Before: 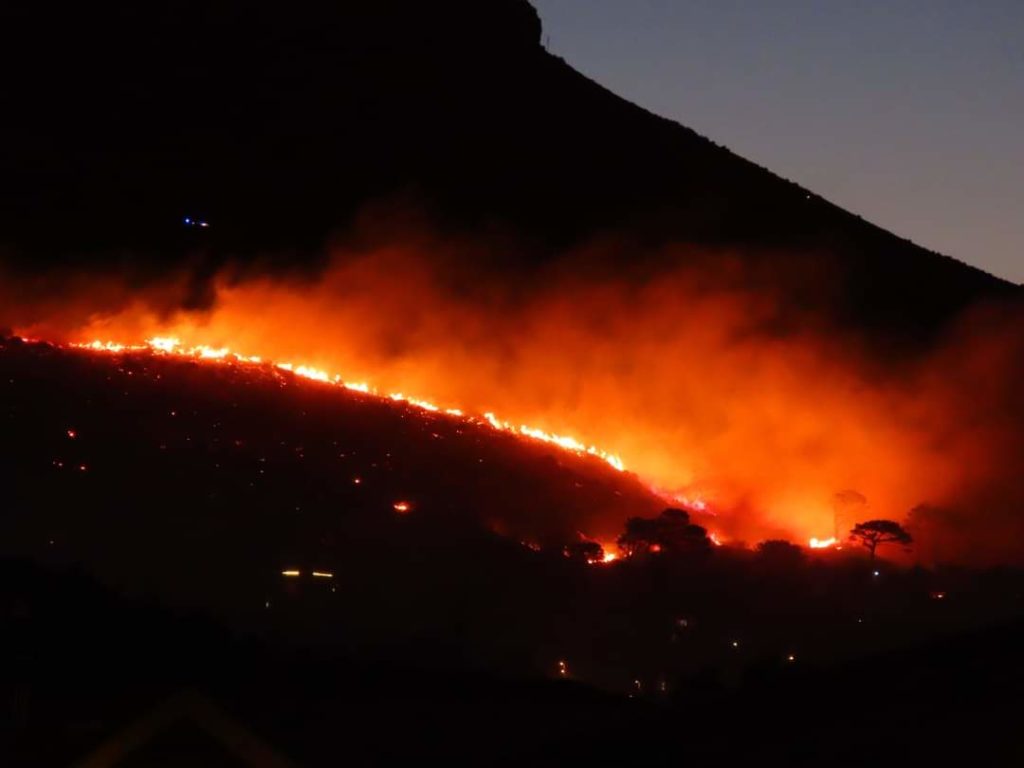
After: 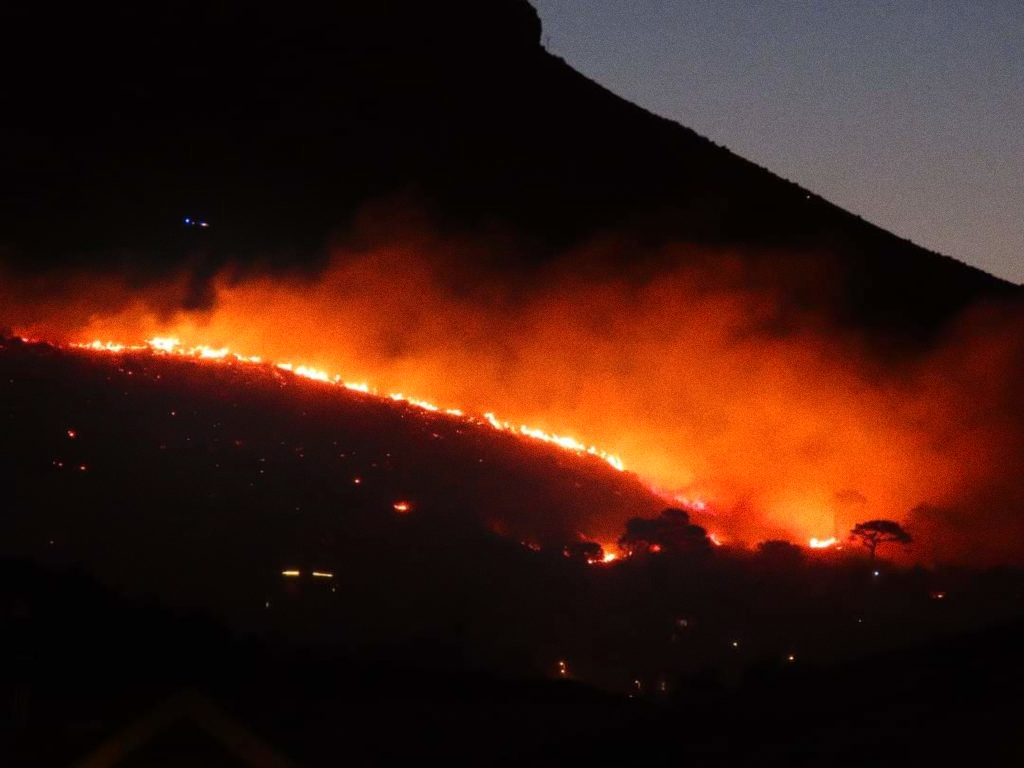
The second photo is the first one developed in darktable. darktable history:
grain: coarseness 0.09 ISO
bloom: threshold 82.5%, strength 16.25%
